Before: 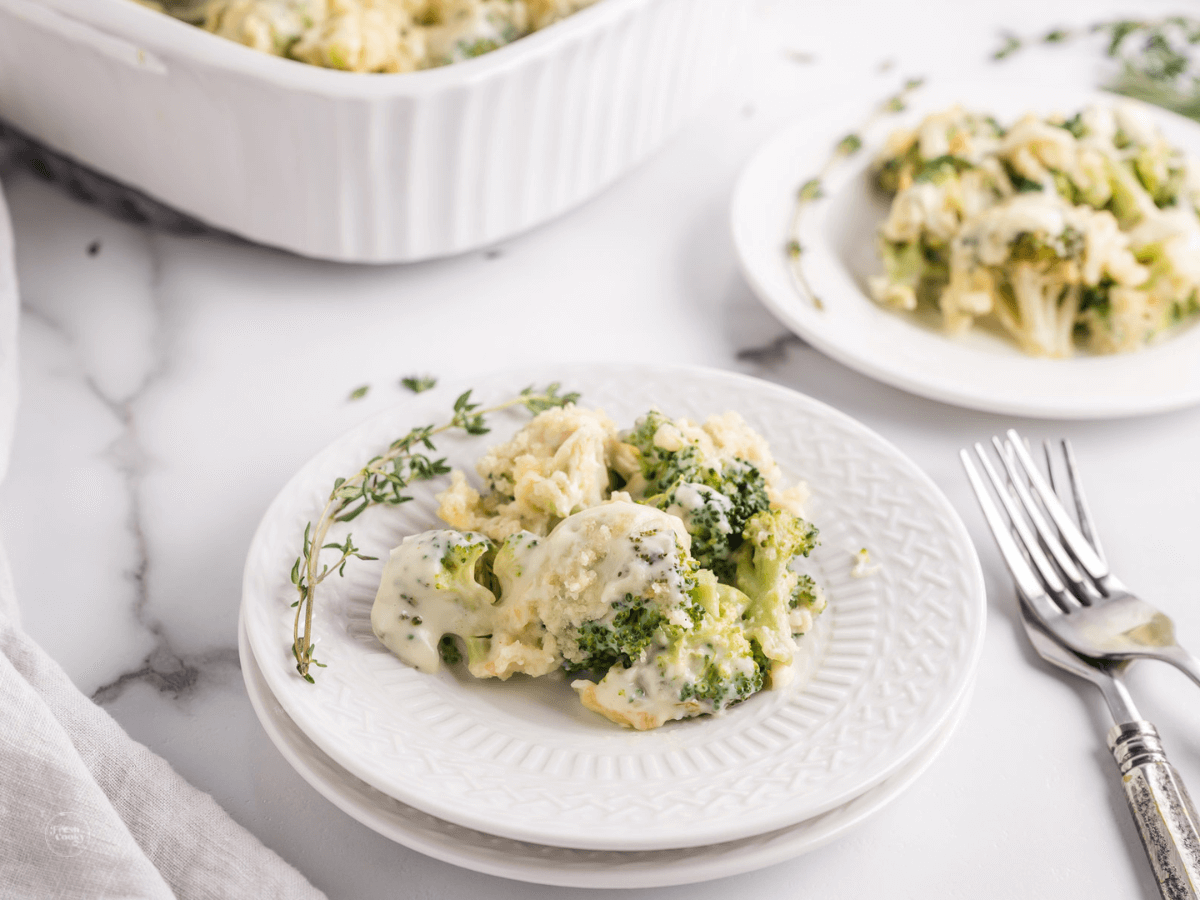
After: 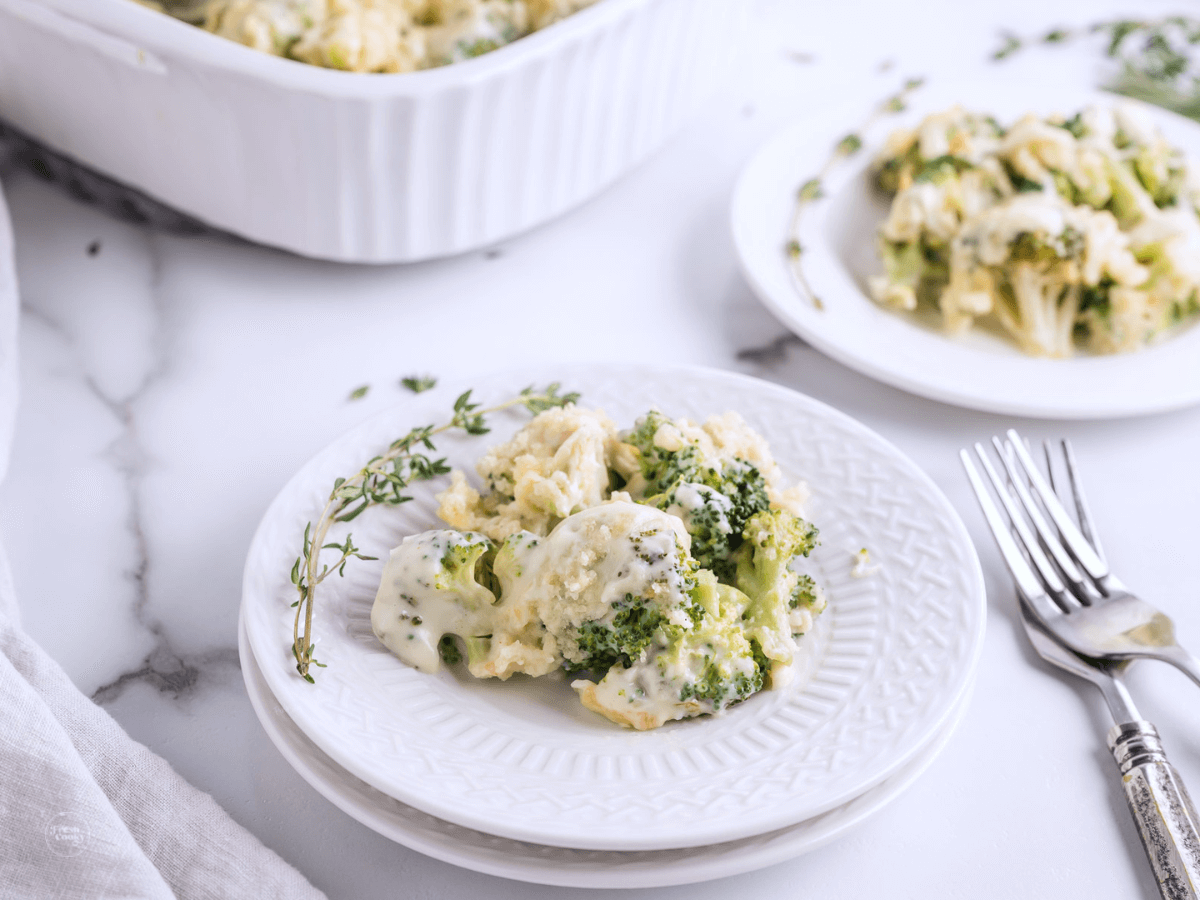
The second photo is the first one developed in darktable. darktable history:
tone equalizer: on, module defaults
color calibration: illuminant as shot in camera, x 0.358, y 0.373, temperature 4628.91 K
